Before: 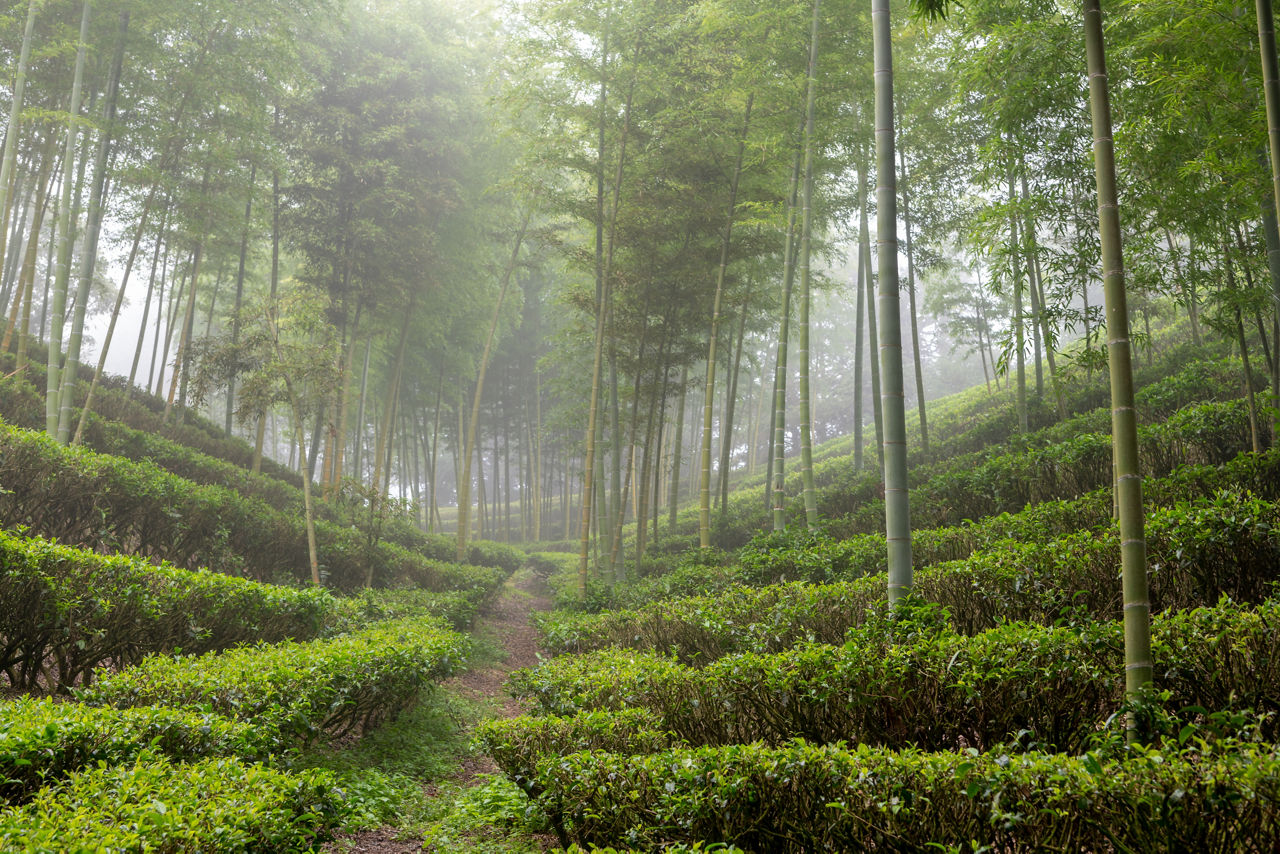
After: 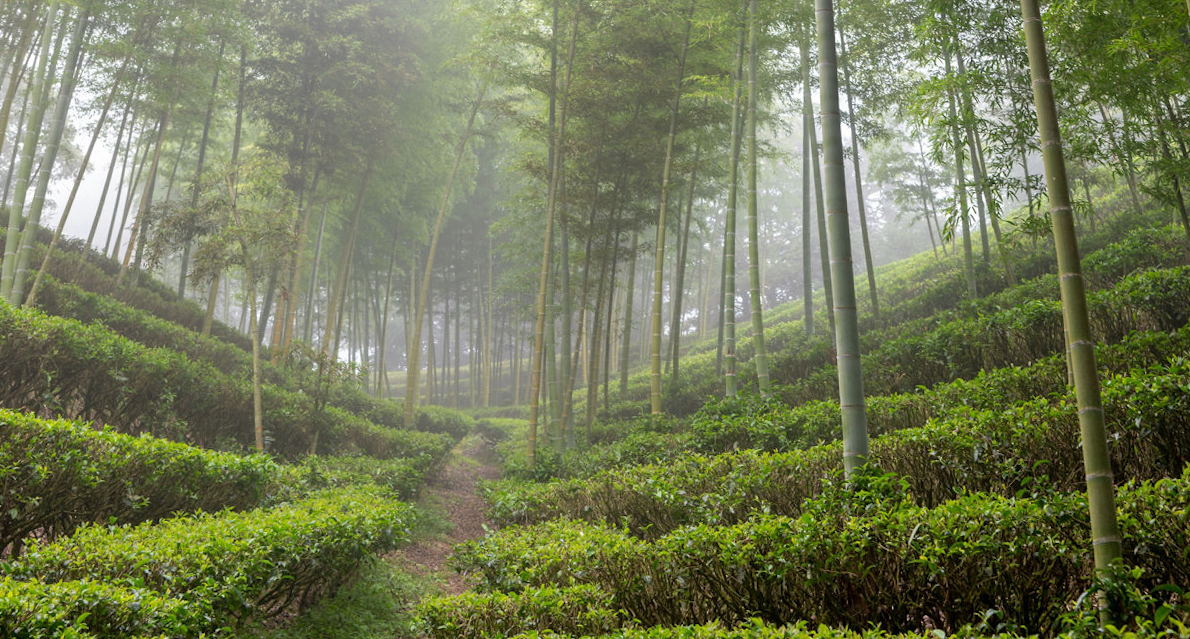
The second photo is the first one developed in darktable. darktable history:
rotate and perspective: rotation 0.215°, lens shift (vertical) -0.139, crop left 0.069, crop right 0.939, crop top 0.002, crop bottom 0.996
crop and rotate: top 12.5%, bottom 12.5%
